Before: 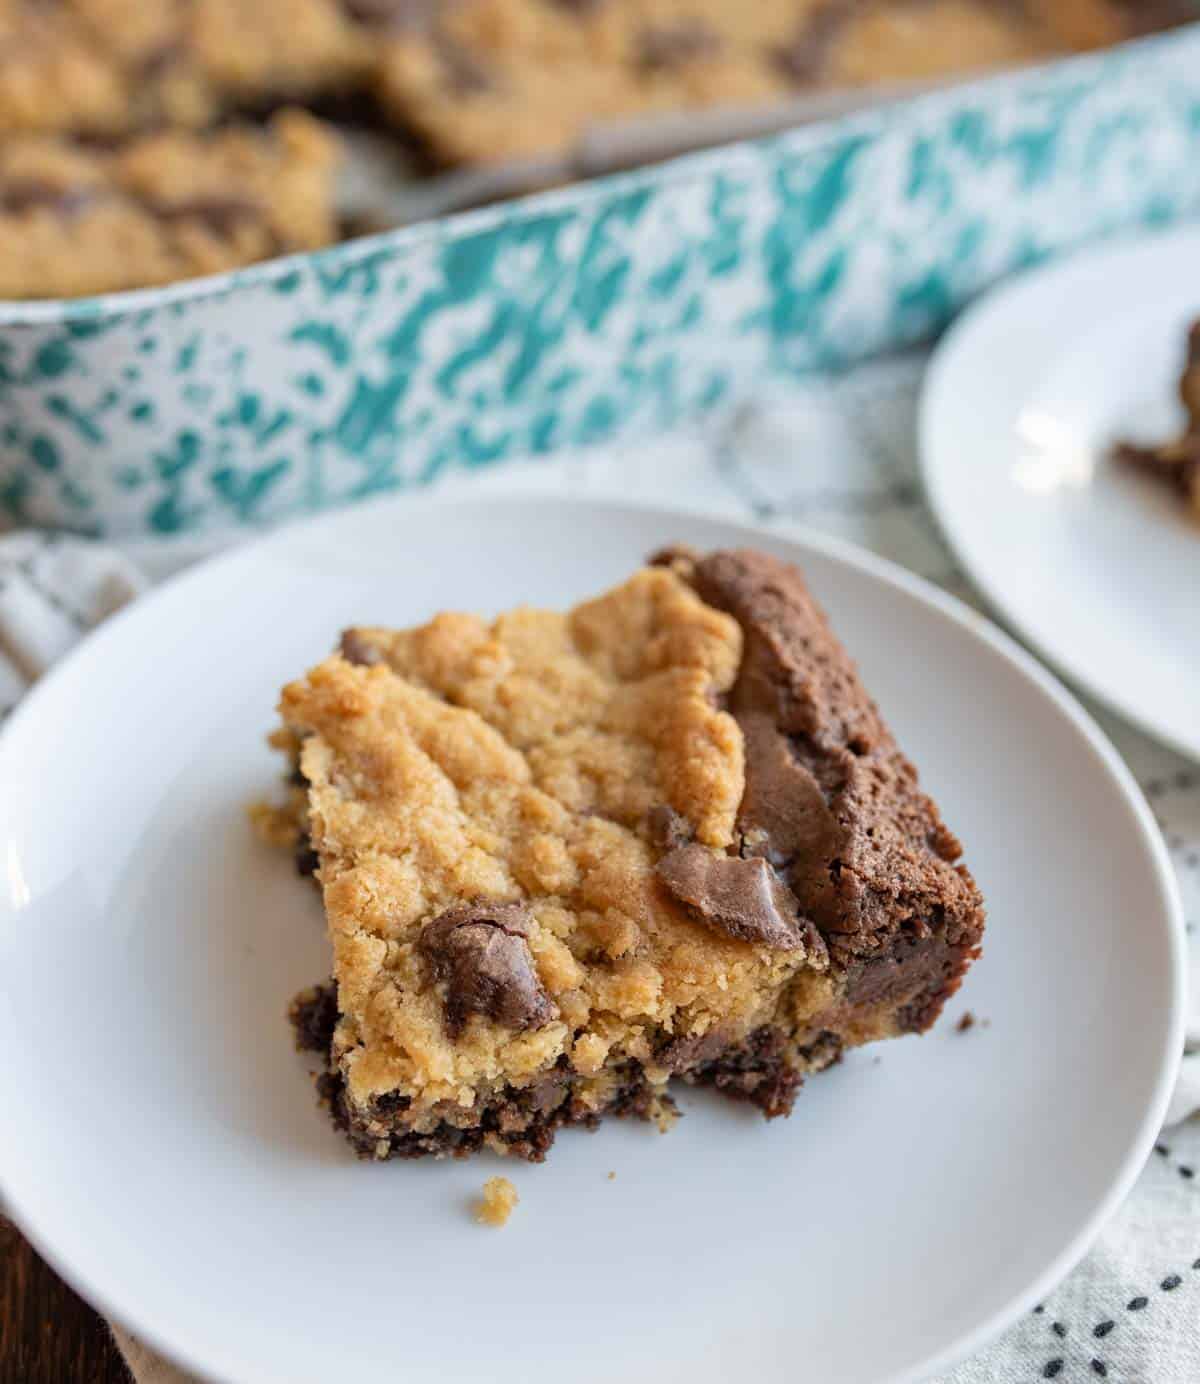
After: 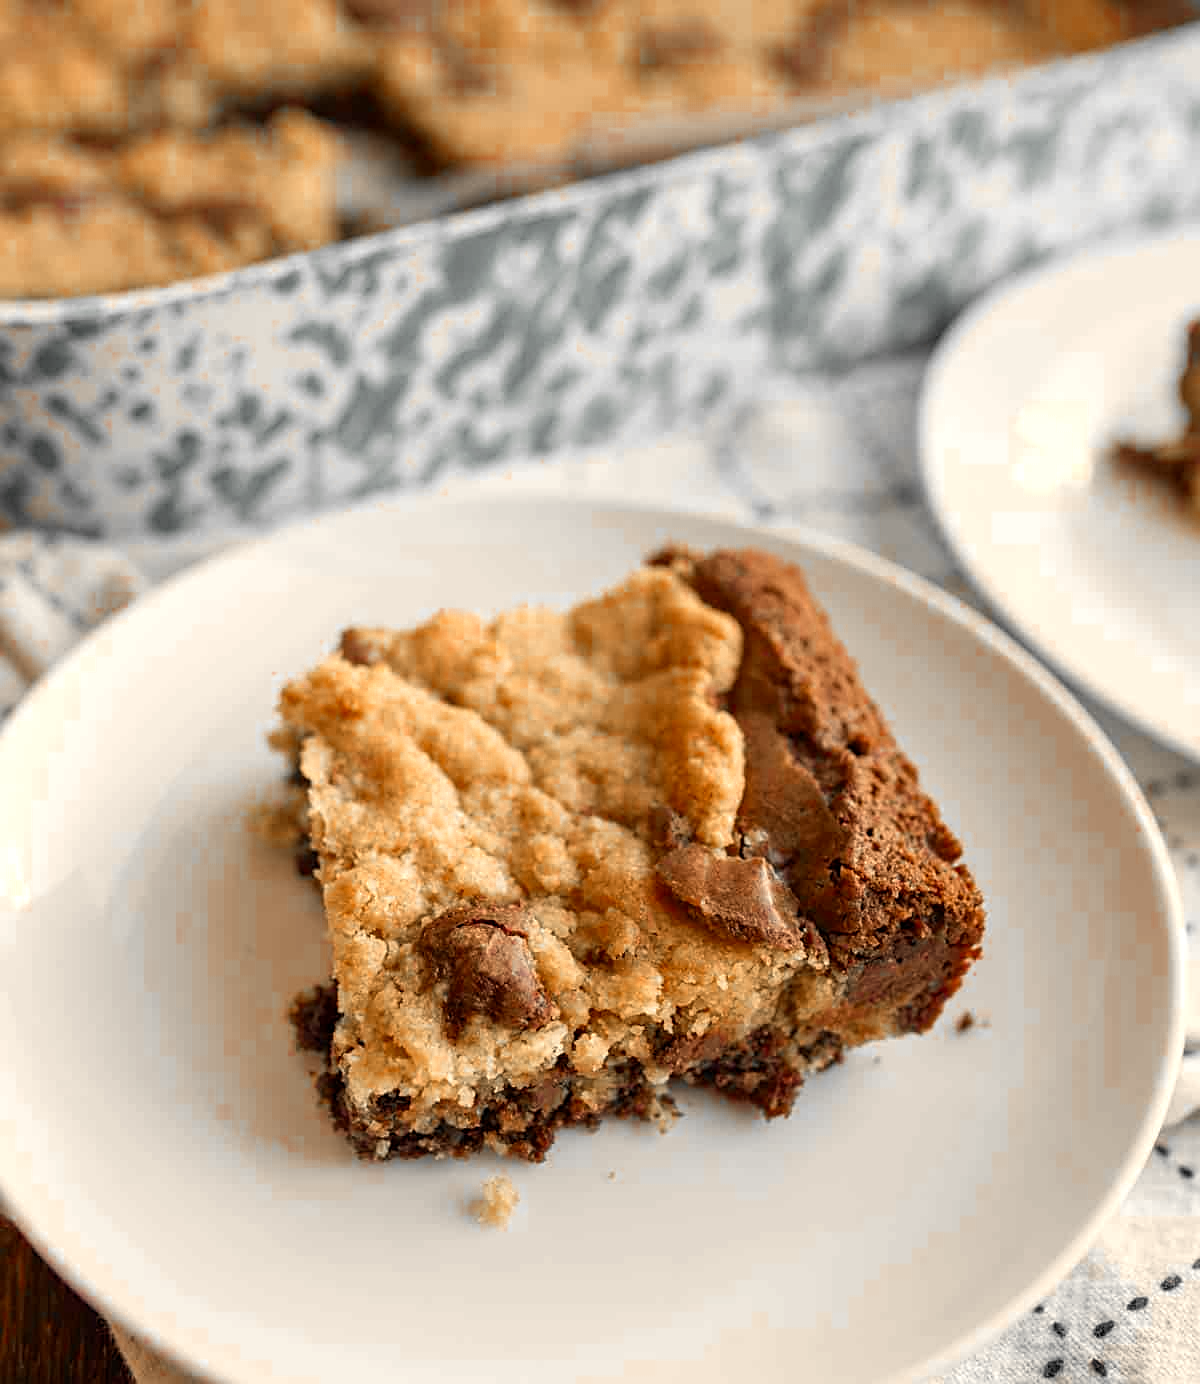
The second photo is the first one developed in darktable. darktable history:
color zones: curves: ch0 [(0, 0.497) (0.096, 0.361) (0.221, 0.538) (0.429, 0.5) (0.571, 0.5) (0.714, 0.5) (0.857, 0.5) (1, 0.497)]; ch1 [(0, 0.5) (0.143, 0.5) (0.257, -0.002) (0.429, 0.04) (0.571, -0.001) (0.714, -0.015) (0.857, 0.024) (1, 0.5)]
sharpen: on, module defaults
color balance rgb: perceptual saturation grading › global saturation 20%, global vibrance 20%
white balance: red 1.138, green 0.996, blue 0.812
